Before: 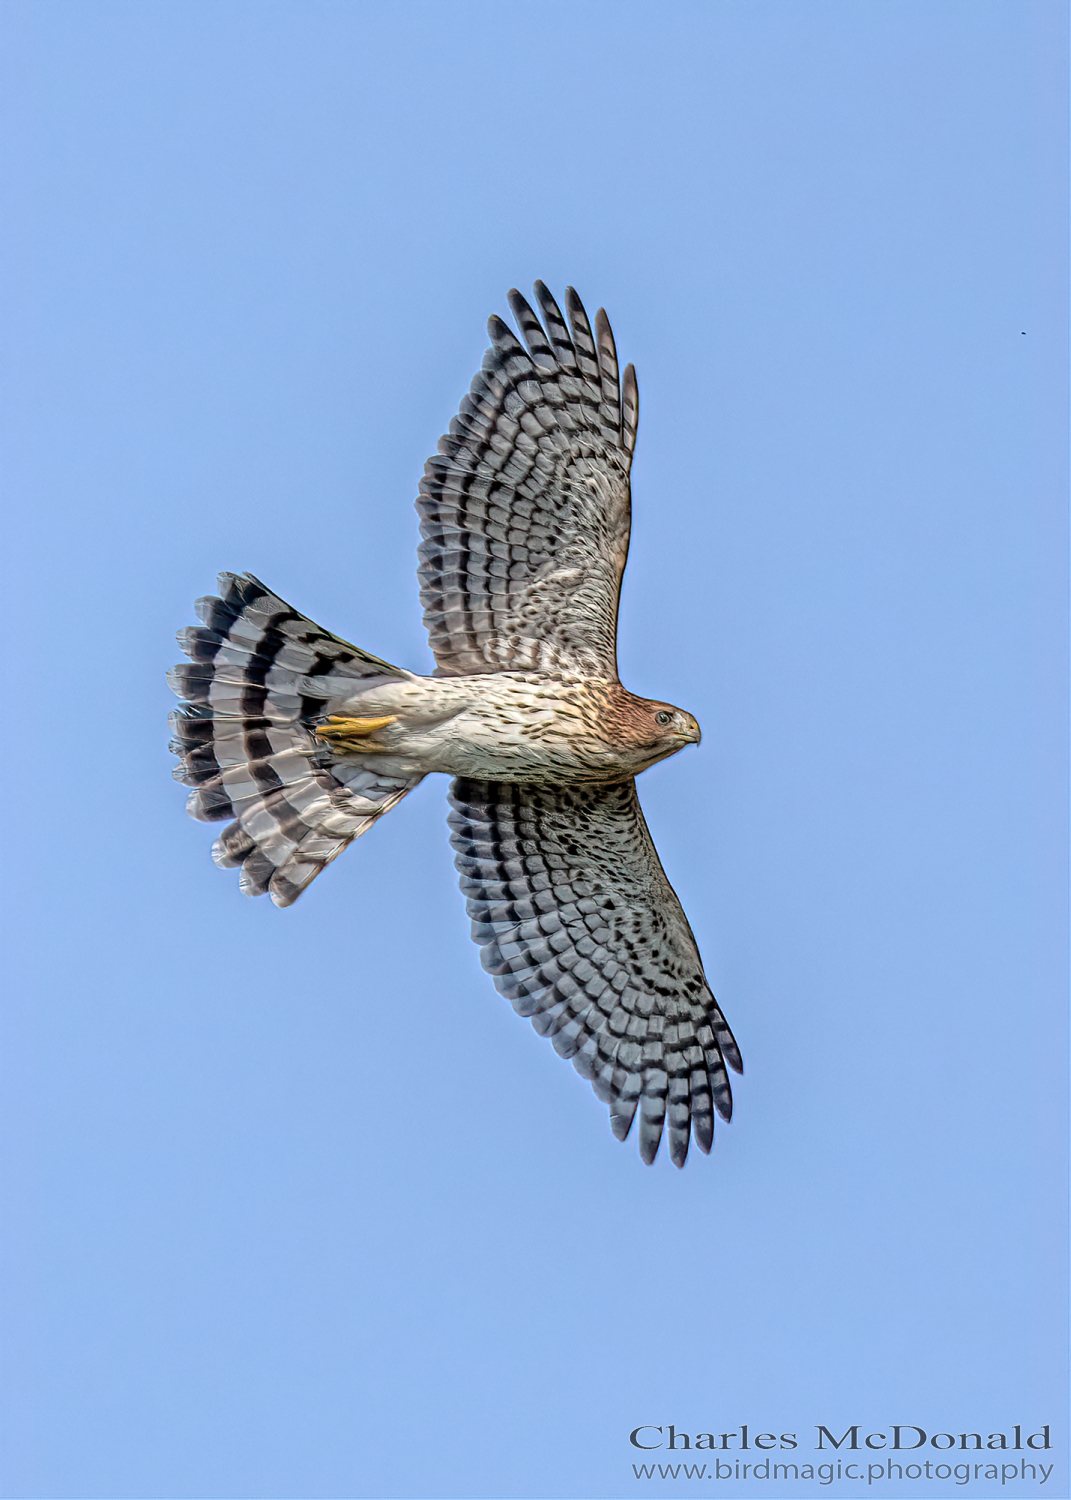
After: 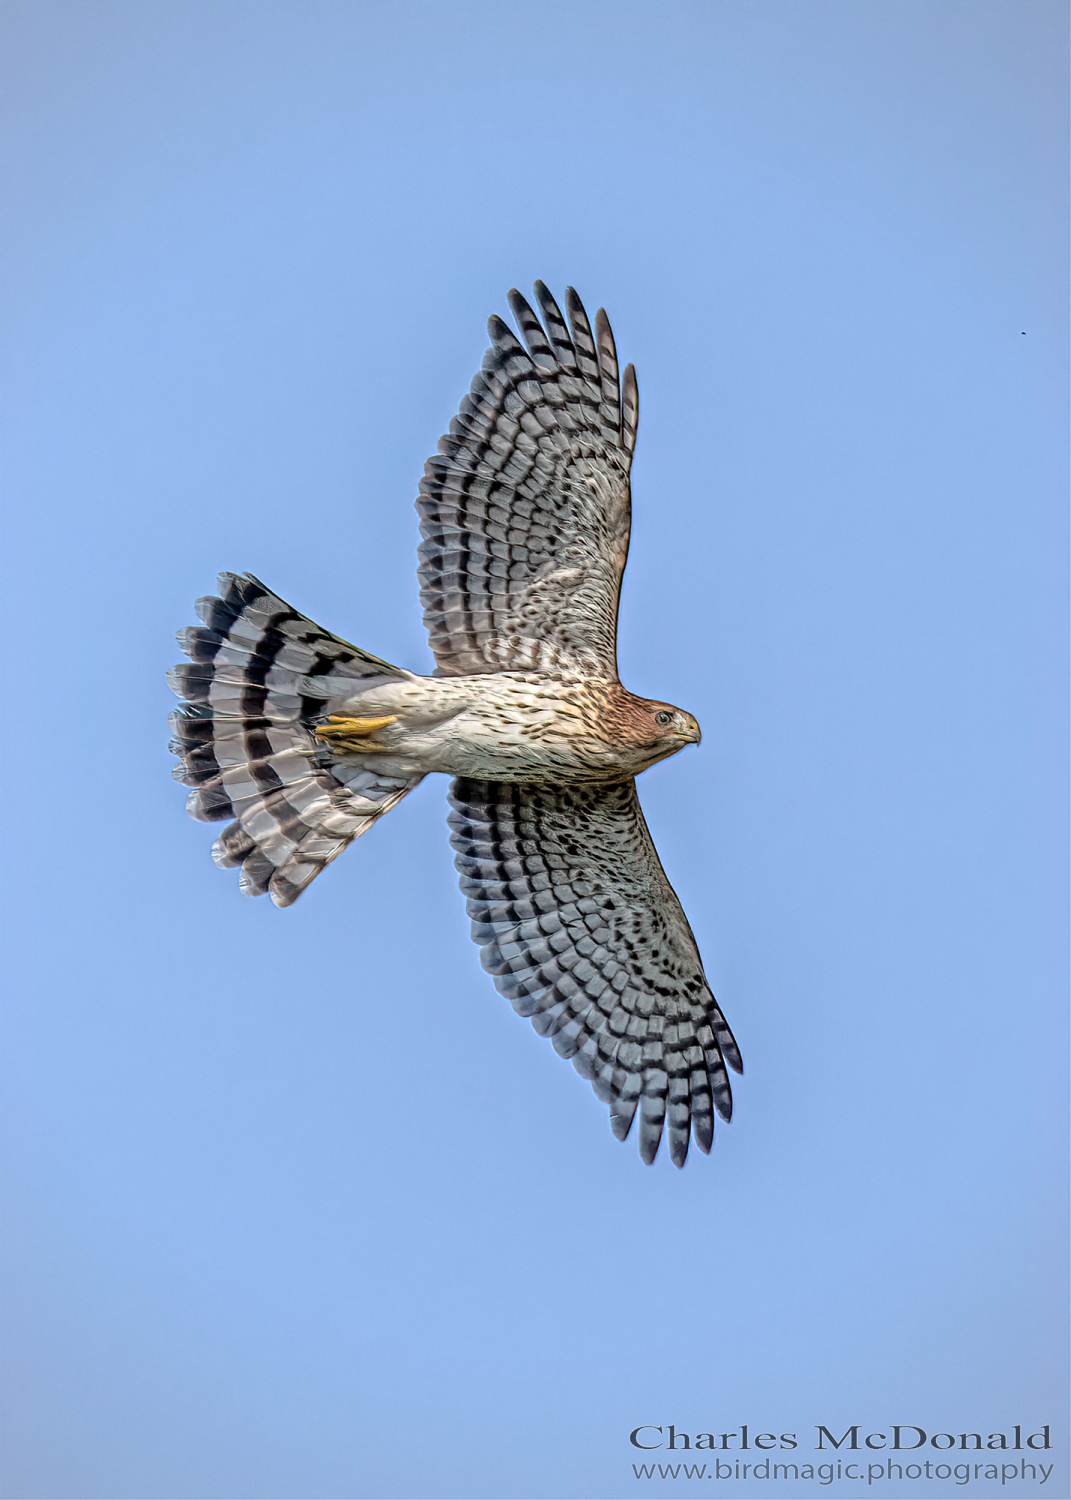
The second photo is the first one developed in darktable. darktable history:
vignetting: fall-off radius 93.09%, unbound false
